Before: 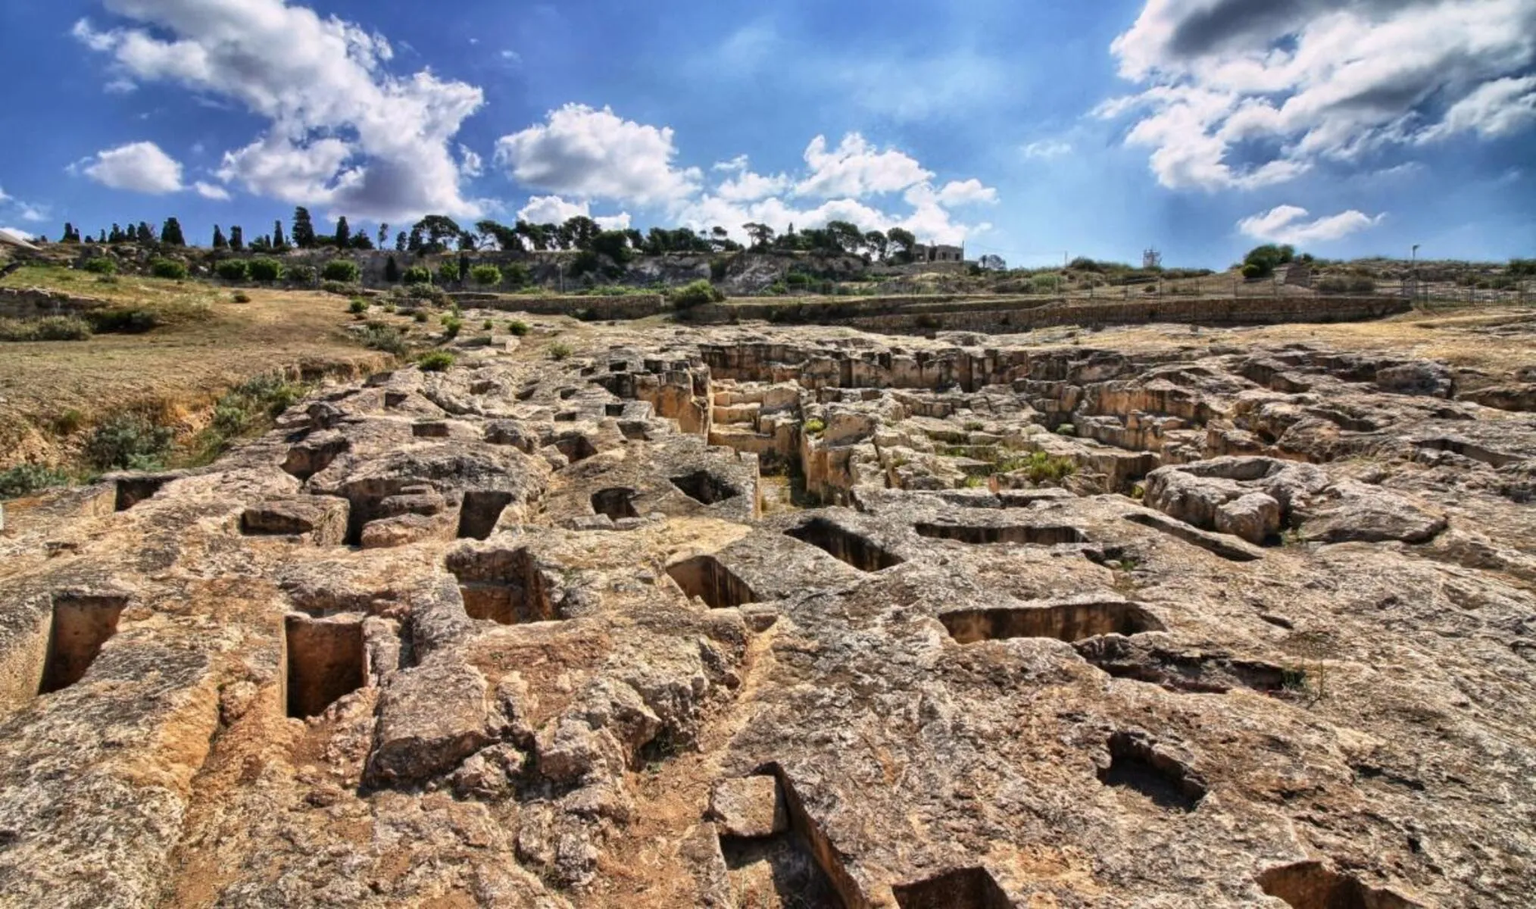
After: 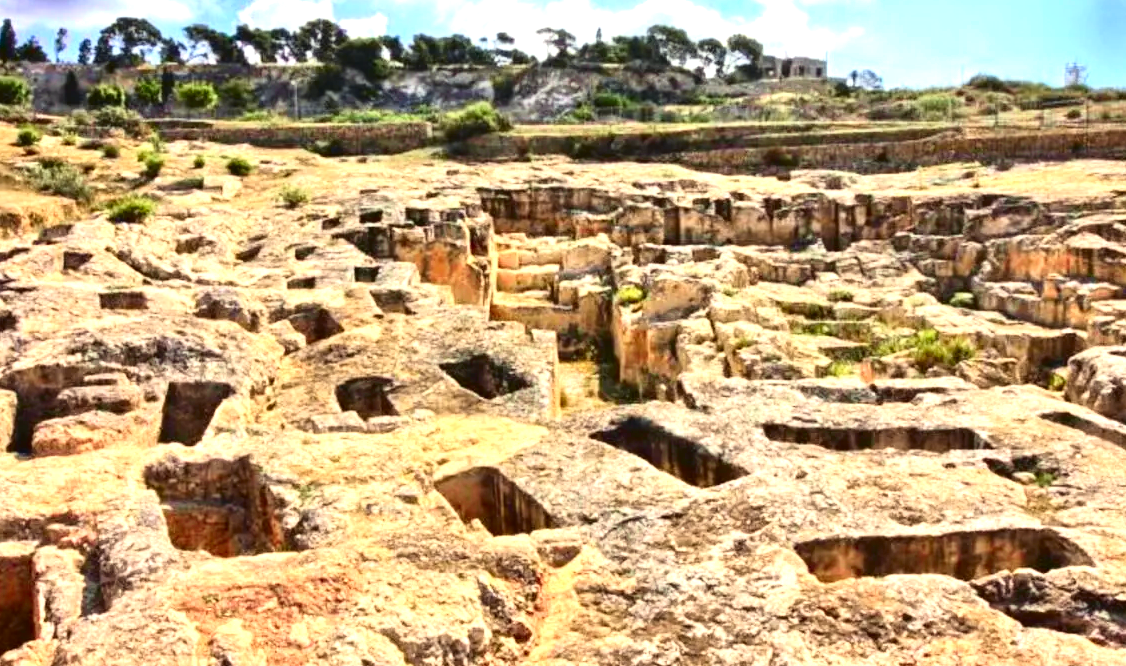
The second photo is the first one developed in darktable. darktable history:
tone curve: curves: ch0 [(0.001, 0.034) (0.115, 0.093) (0.251, 0.232) (0.382, 0.397) (0.652, 0.719) (0.802, 0.876) (1, 0.998)]; ch1 [(0, 0) (0.384, 0.324) (0.472, 0.466) (0.504, 0.5) (0.517, 0.533) (0.547, 0.564) (0.582, 0.628) (0.657, 0.727) (1, 1)]; ch2 [(0, 0) (0.278, 0.232) (0.5, 0.5) (0.531, 0.552) (0.61, 0.653) (1, 1)], color space Lab, independent channels, preserve colors none
crop and rotate: left 21.957%, top 22.288%, right 22.517%, bottom 22.144%
exposure: black level correction 0, exposure 1.099 EV, compensate exposure bias true, compensate highlight preservation false
color correction: highlights a* -1.01, highlights b* 4.52, shadows a* 3.56
